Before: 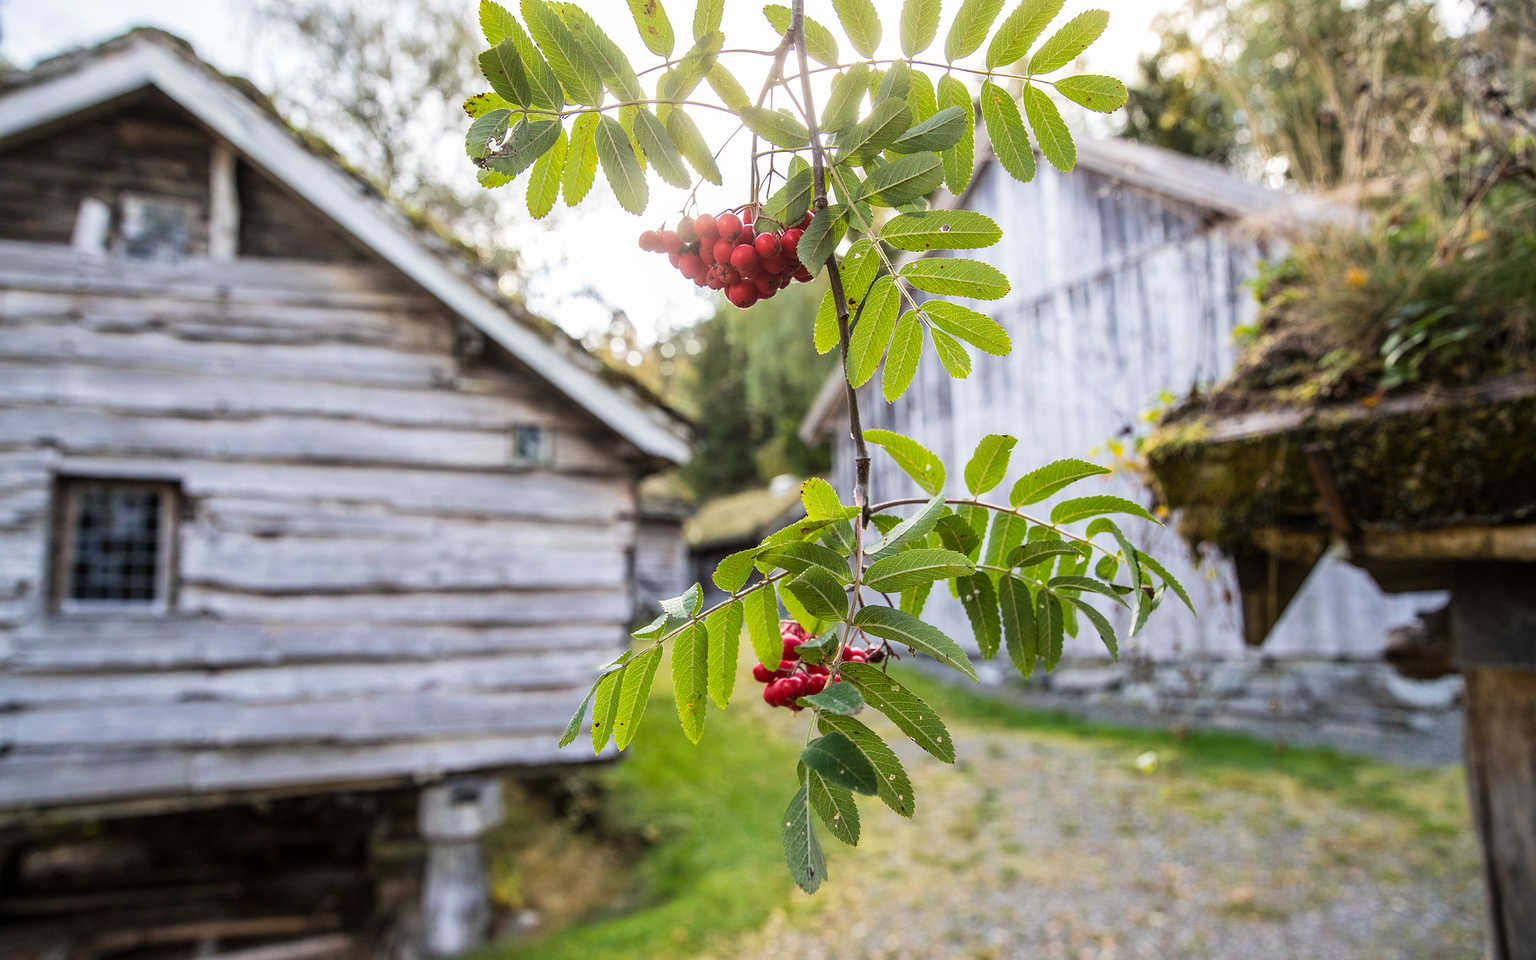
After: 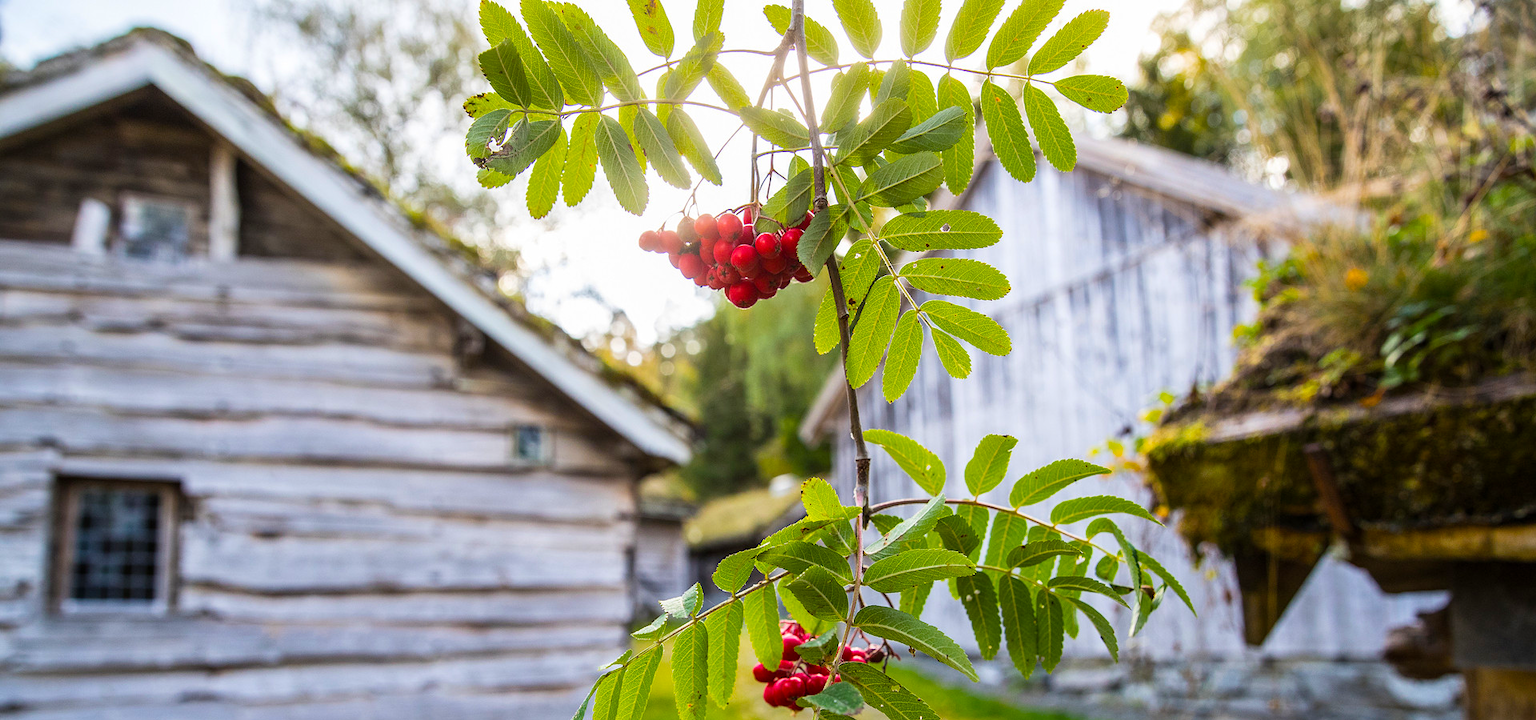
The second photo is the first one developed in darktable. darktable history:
crop: bottom 24.988%
color balance rgb: perceptual saturation grading › global saturation 40%, global vibrance 15%
